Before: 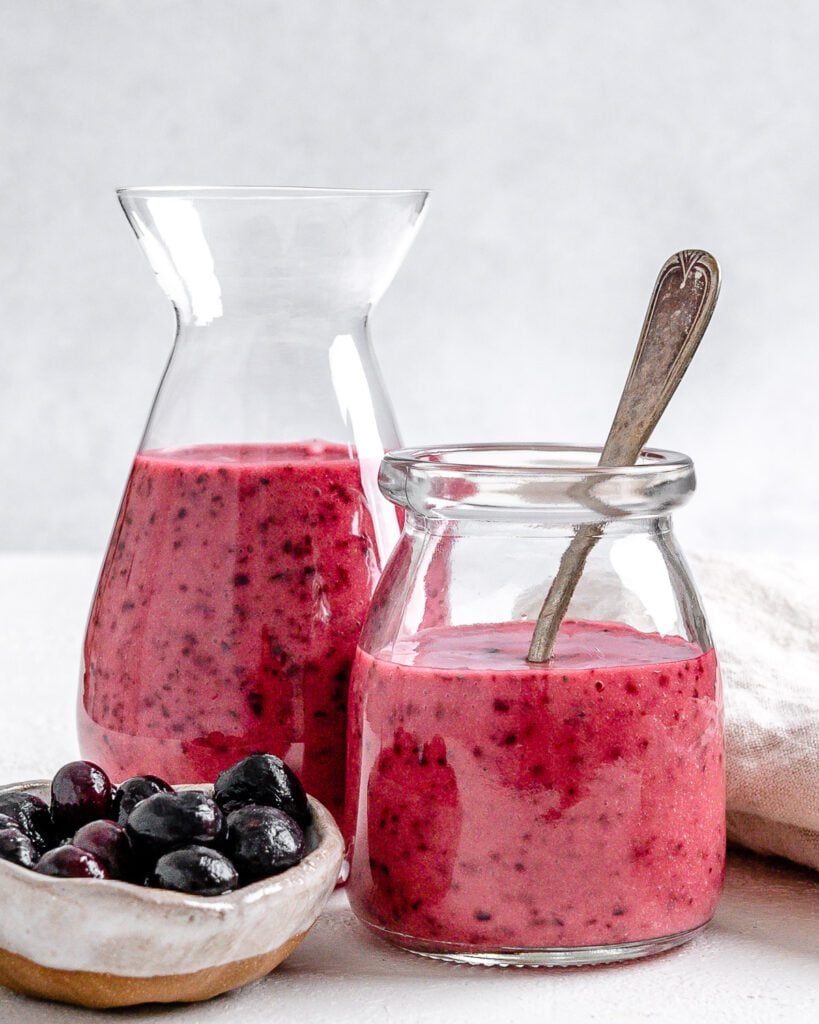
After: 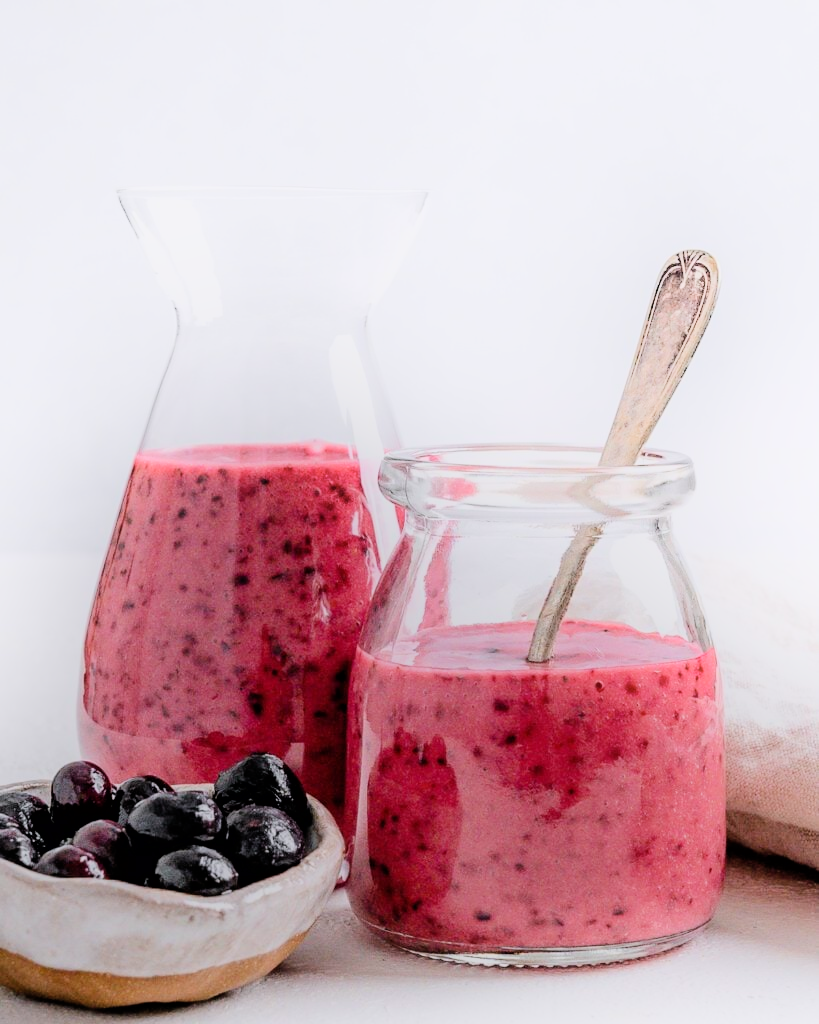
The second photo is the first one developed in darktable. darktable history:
shadows and highlights: shadows -21.3, highlights 100, soften with gaussian
white balance: red 1.004, blue 1.024
filmic rgb: black relative exposure -7.15 EV, white relative exposure 5.36 EV, hardness 3.02, color science v6 (2022)
